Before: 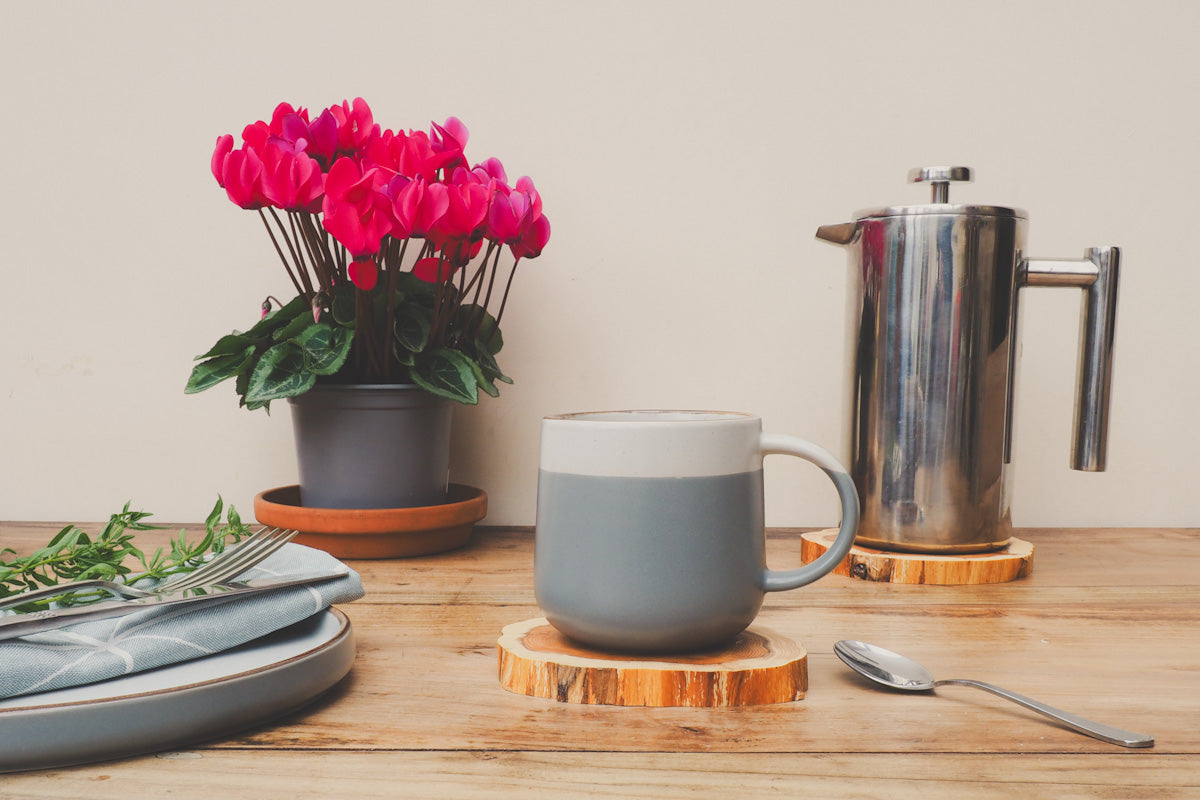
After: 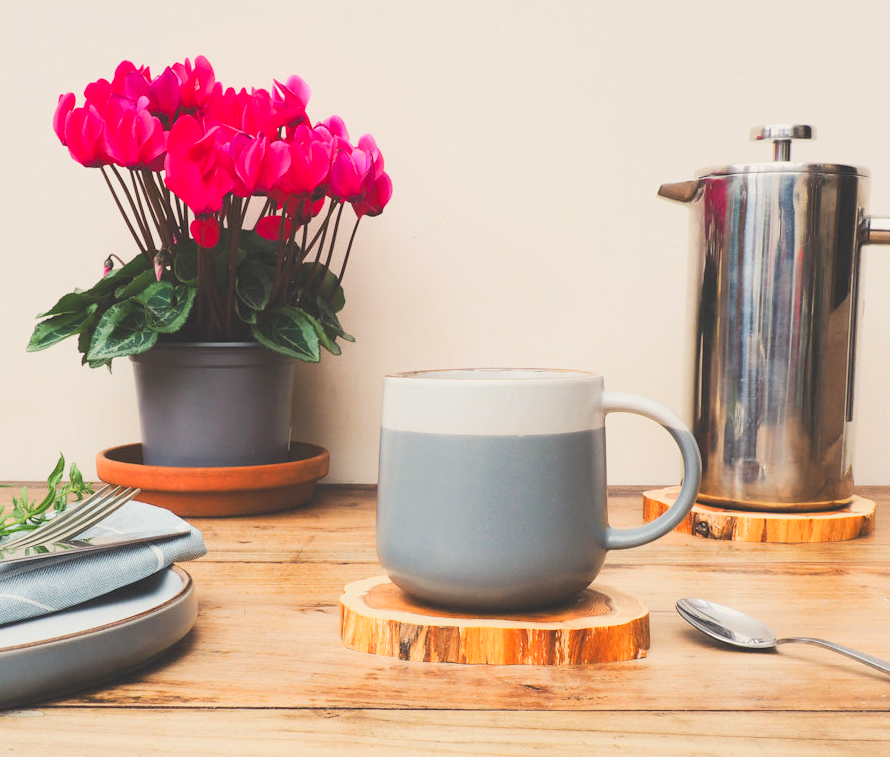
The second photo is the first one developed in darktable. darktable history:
contrast brightness saturation: contrast 0.201, brightness 0.161, saturation 0.23
crop and rotate: left 13.225%, top 5.259%, right 12.532%
